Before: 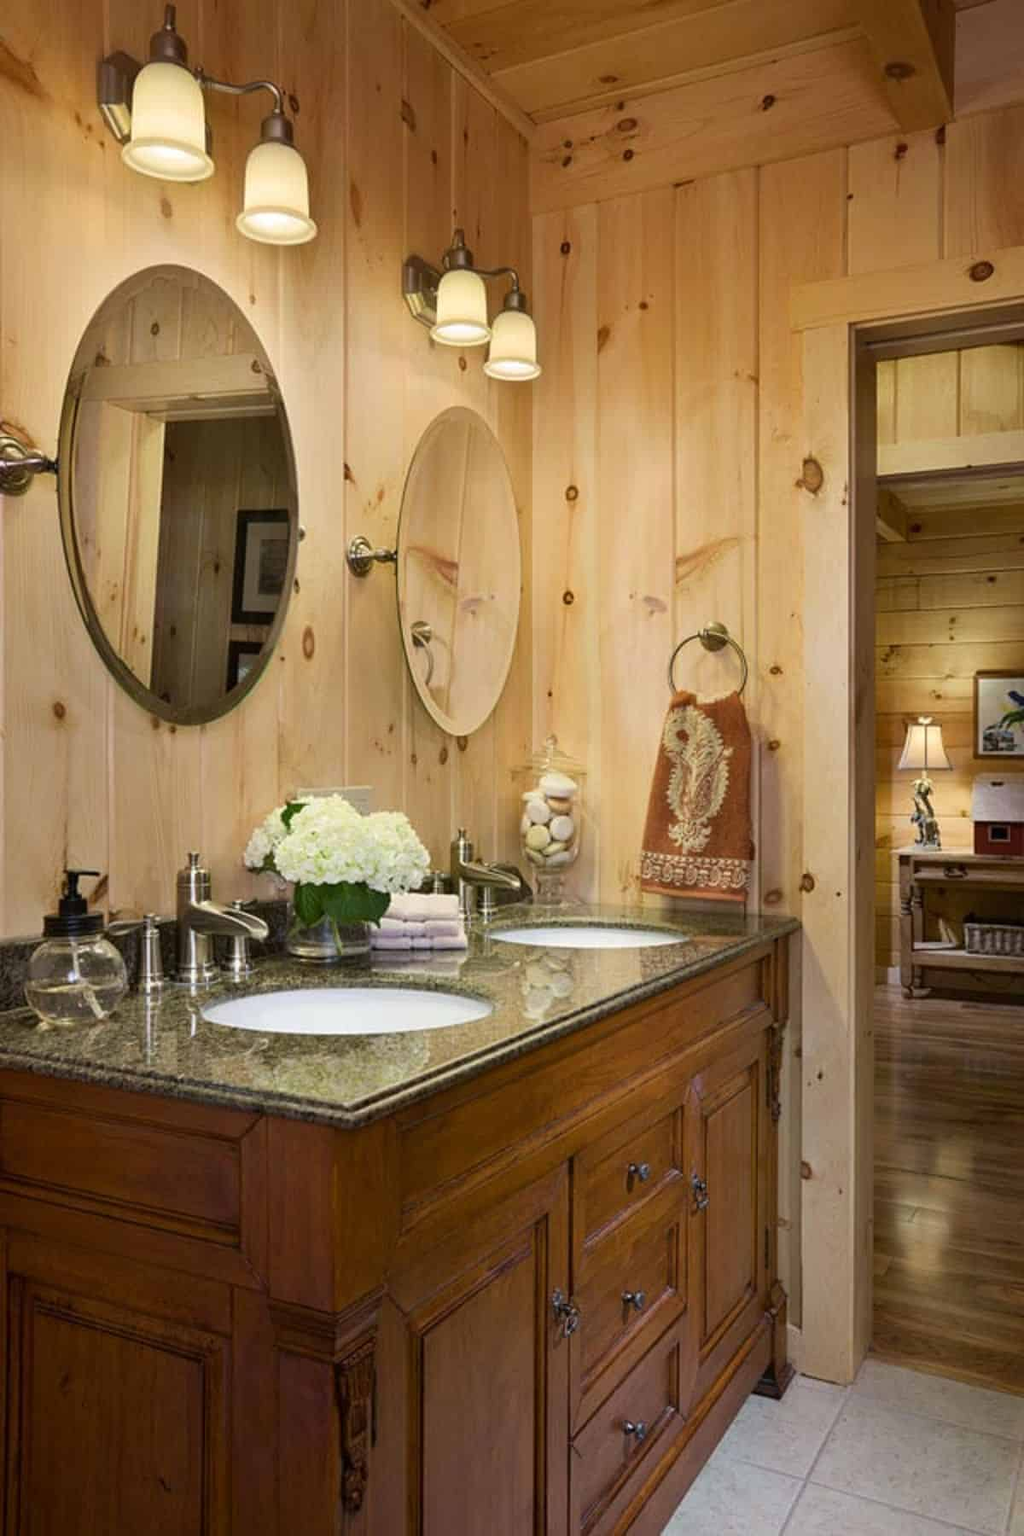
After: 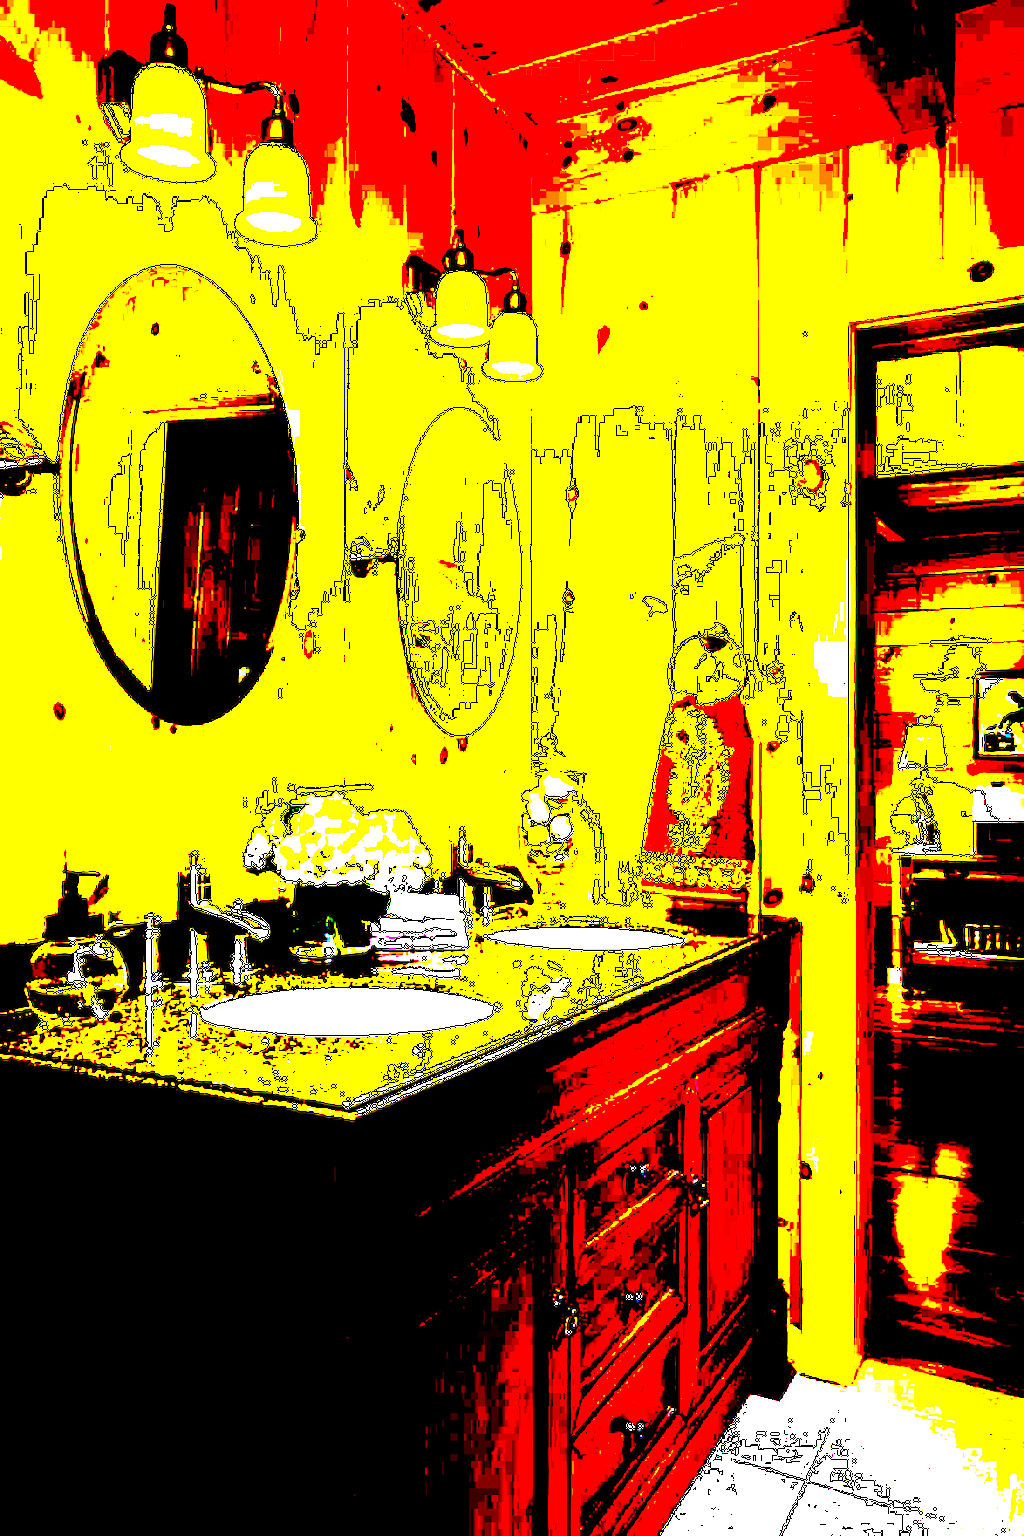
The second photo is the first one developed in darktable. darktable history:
color balance rgb: linear chroma grading › global chroma 20%, perceptual saturation grading › global saturation 65%, perceptual saturation grading › highlights 50%, perceptual saturation grading › shadows 30%, perceptual brilliance grading › global brilliance 12%, perceptual brilliance grading › highlights 15%, global vibrance 20%
tone equalizer: on, module defaults
exposure: black level correction 0.1, exposure 3 EV, compensate highlight preservation false
